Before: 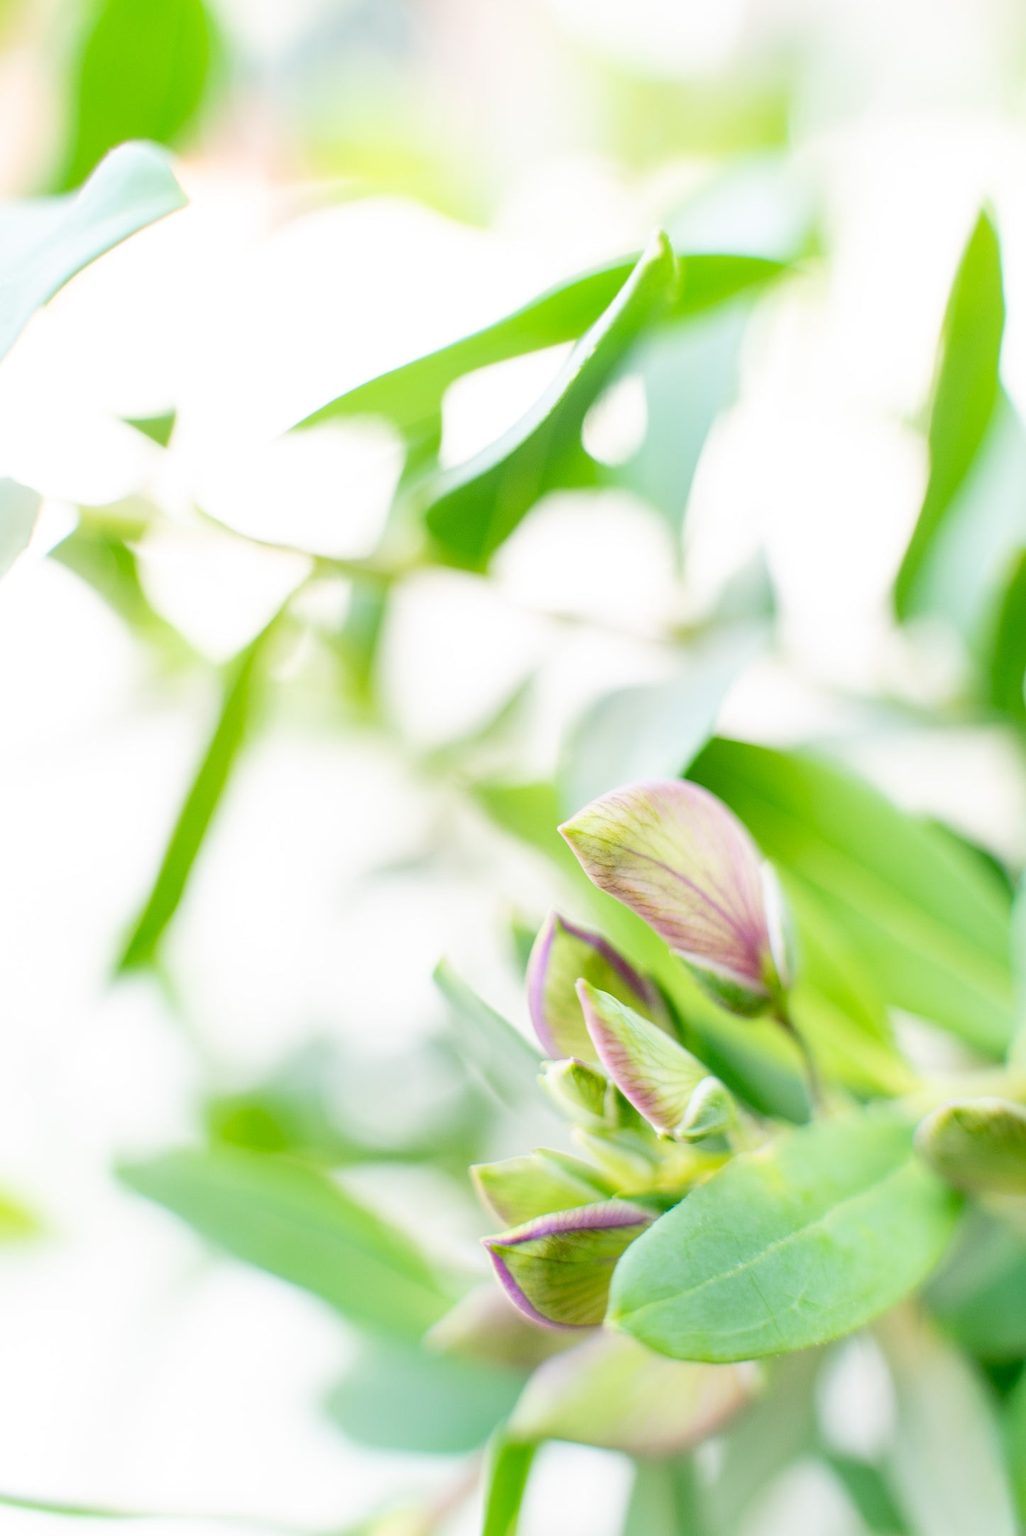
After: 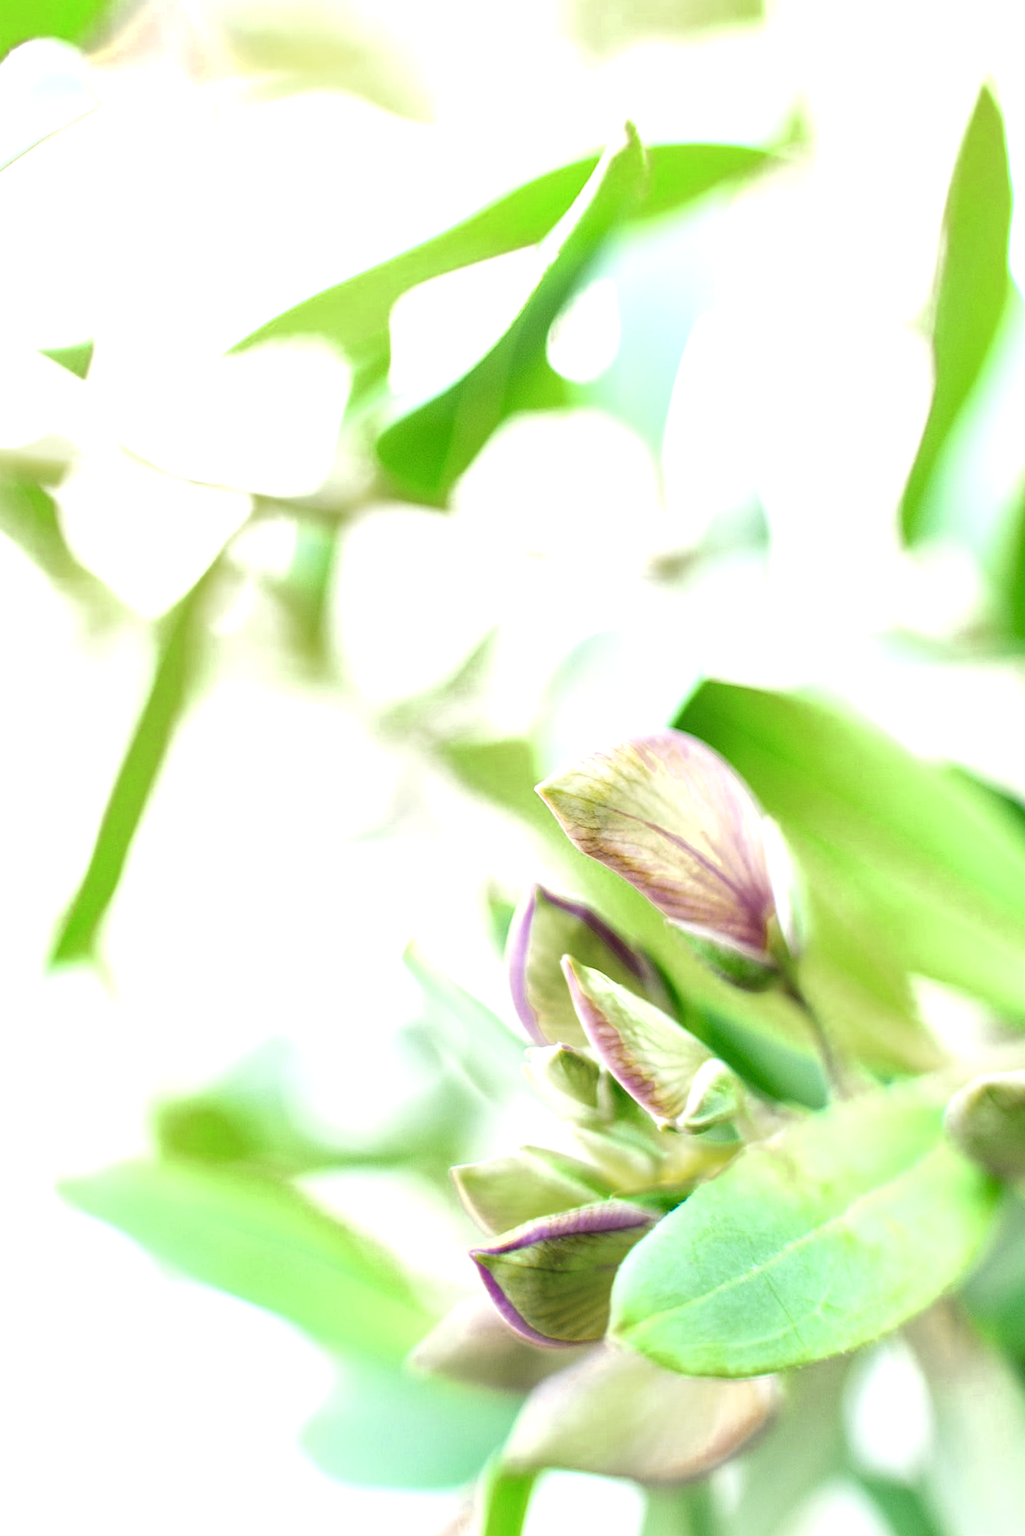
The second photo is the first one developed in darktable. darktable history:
crop and rotate: angle 1.96°, left 5.673%, top 5.673%
color zones: curves: ch0 [(0.11, 0.396) (0.195, 0.36) (0.25, 0.5) (0.303, 0.412) (0.357, 0.544) (0.75, 0.5) (0.967, 0.328)]; ch1 [(0, 0.468) (0.112, 0.512) (0.202, 0.6) (0.25, 0.5) (0.307, 0.352) (0.357, 0.544) (0.75, 0.5) (0.963, 0.524)]
exposure: black level correction 0, exposure 0.5 EV, compensate highlight preservation false
local contrast: highlights 100%, shadows 100%, detail 120%, midtone range 0.2
white balance: red 1, blue 1
tone curve: curves: ch0 [(0, 0) (0.153, 0.056) (1, 1)], color space Lab, linked channels, preserve colors none
